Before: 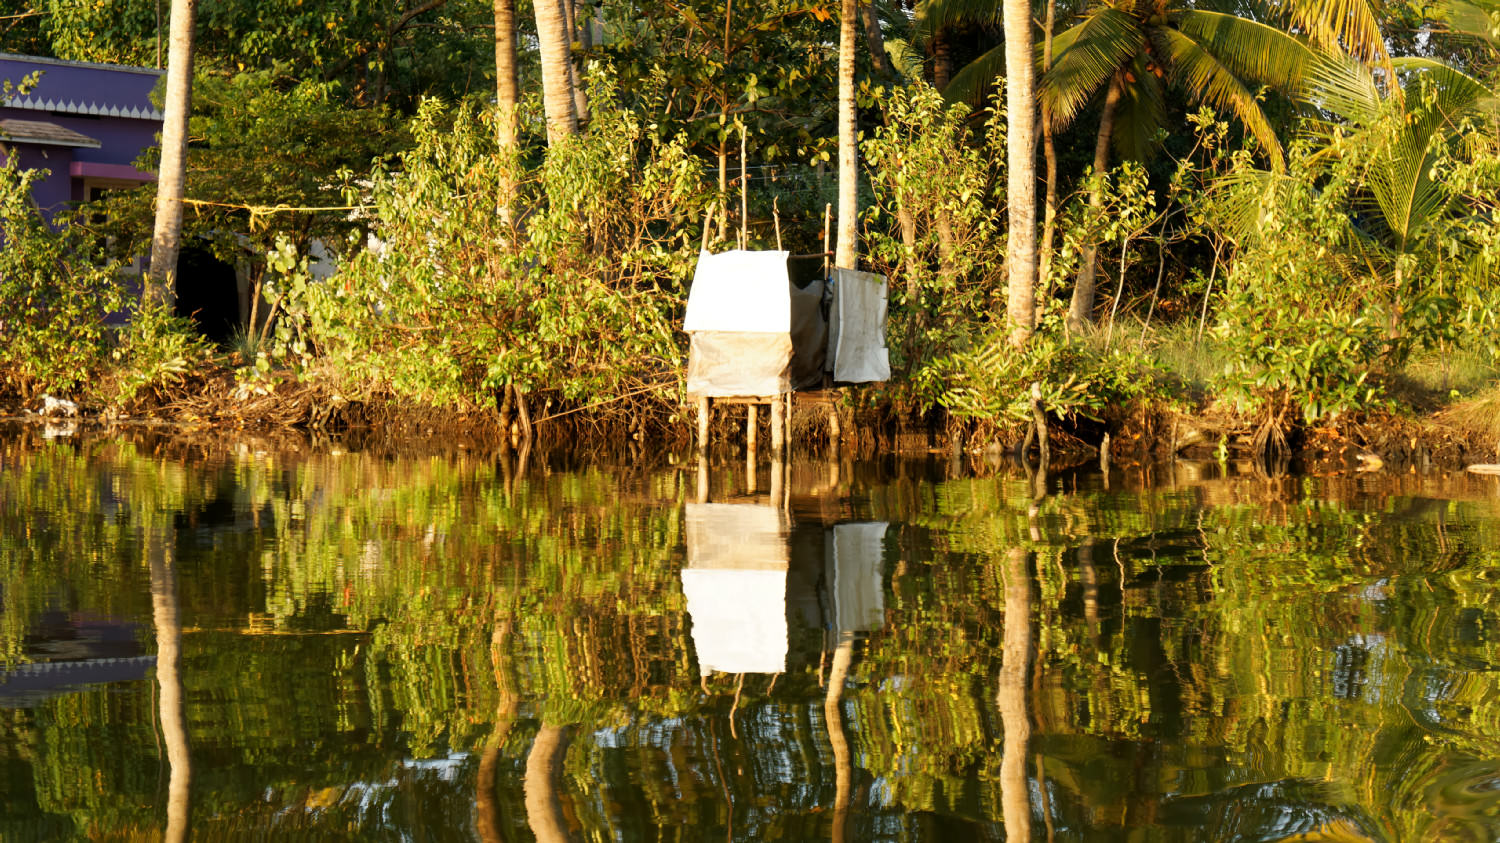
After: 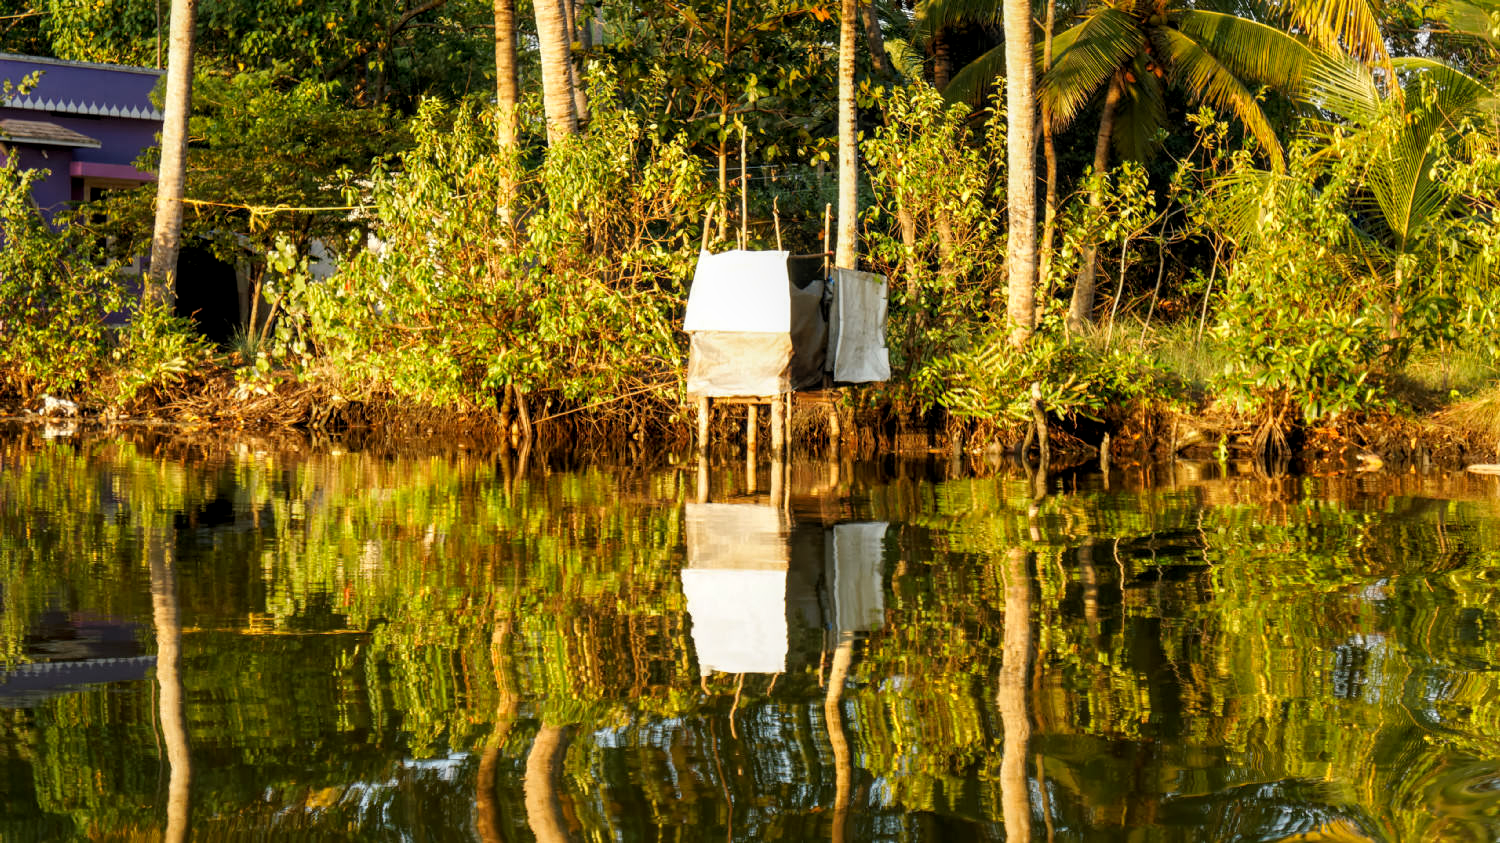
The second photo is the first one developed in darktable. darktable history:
color correction: highlights b* -0.032, saturation 1.14
levels: levels [0.016, 0.5, 0.996]
local contrast: on, module defaults
